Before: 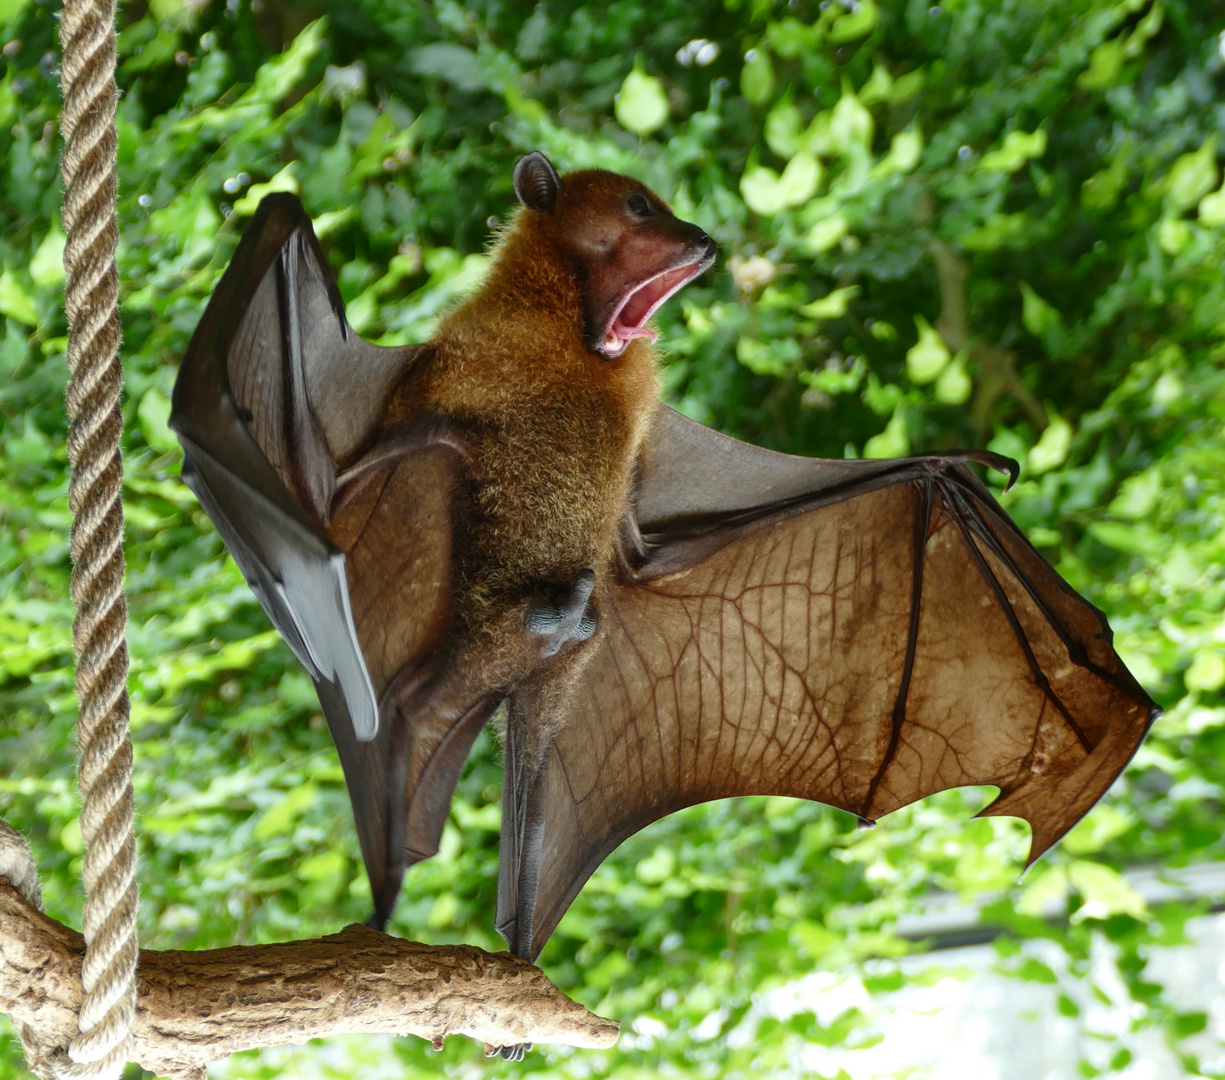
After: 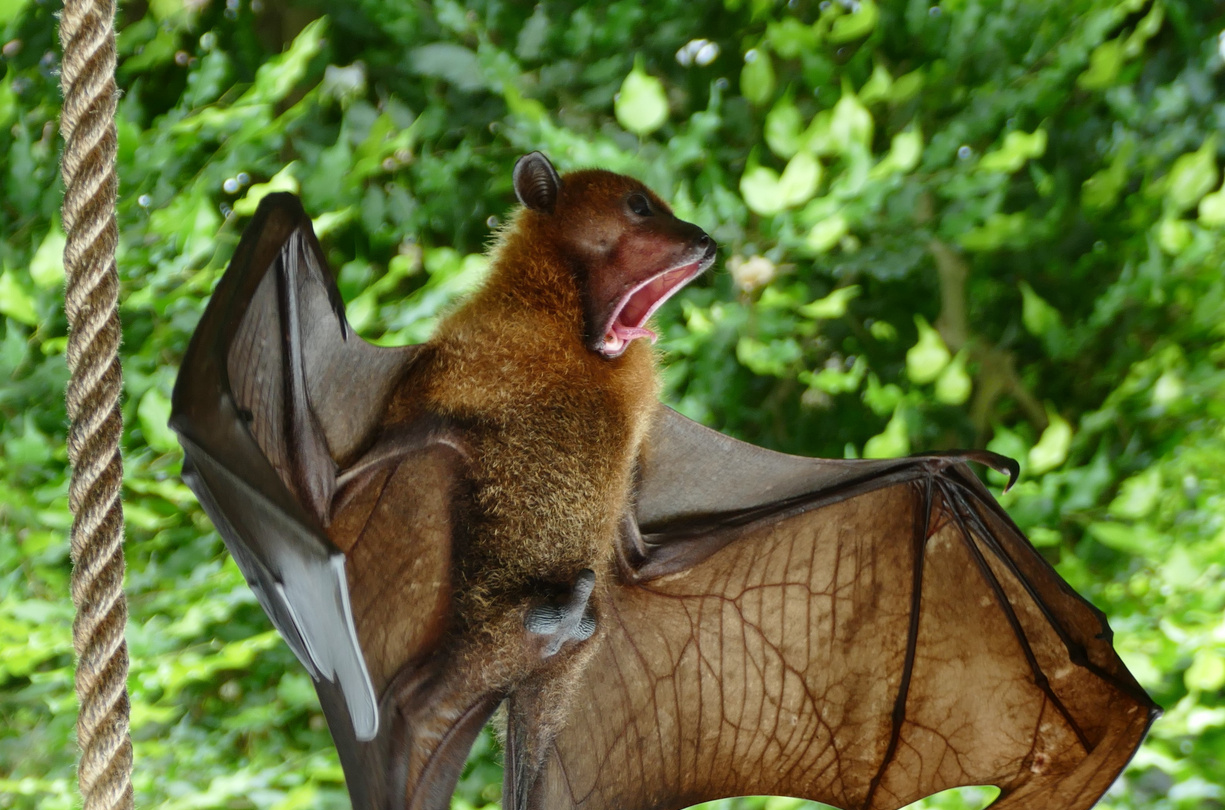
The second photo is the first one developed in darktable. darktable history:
crop: bottom 24.988%
shadows and highlights: highlights 70.7, soften with gaussian
